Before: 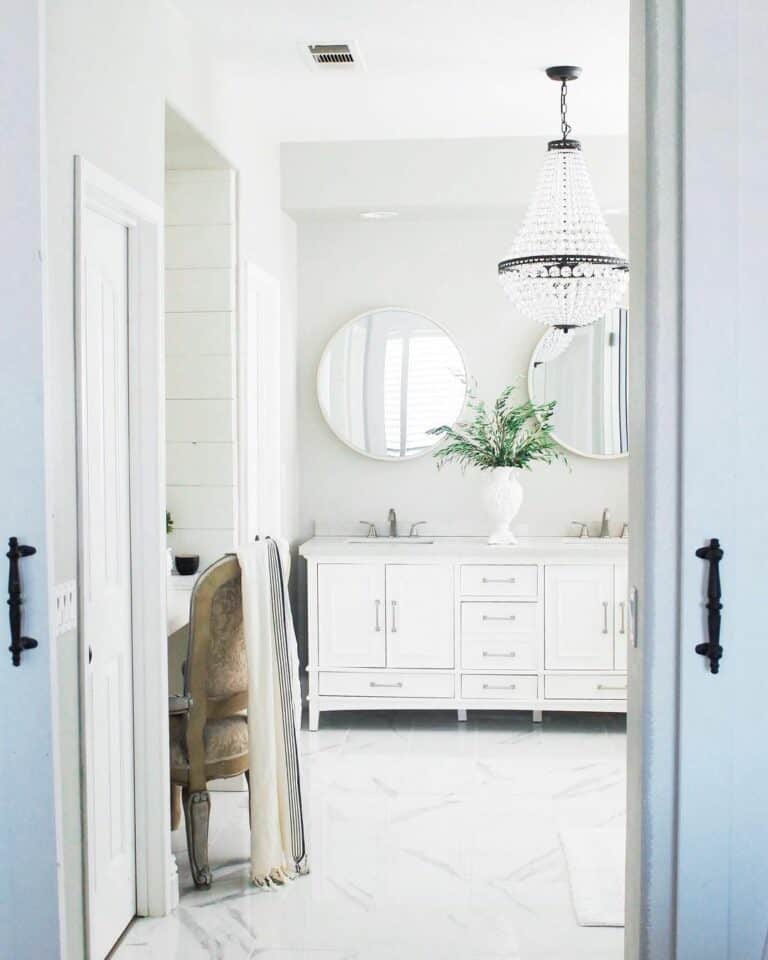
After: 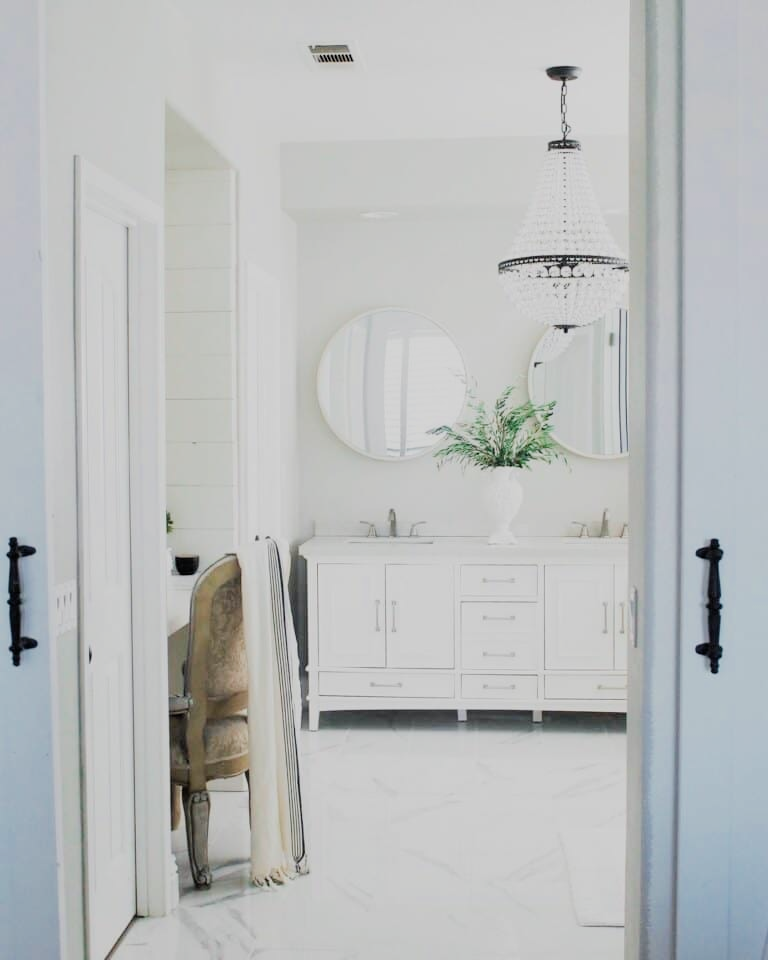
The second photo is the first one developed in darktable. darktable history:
filmic rgb: black relative exposure -7.65 EV, white relative exposure 4.56 EV, threshold 3.02 EV, hardness 3.61, enable highlight reconstruction true
color zones: curves: ch0 [(0, 0.5) (0.143, 0.5) (0.286, 0.5) (0.429, 0.5) (0.571, 0.5) (0.714, 0.476) (0.857, 0.5) (1, 0.5)]; ch2 [(0, 0.5) (0.143, 0.5) (0.286, 0.5) (0.429, 0.5) (0.571, 0.5) (0.714, 0.487) (0.857, 0.5) (1, 0.5)]
